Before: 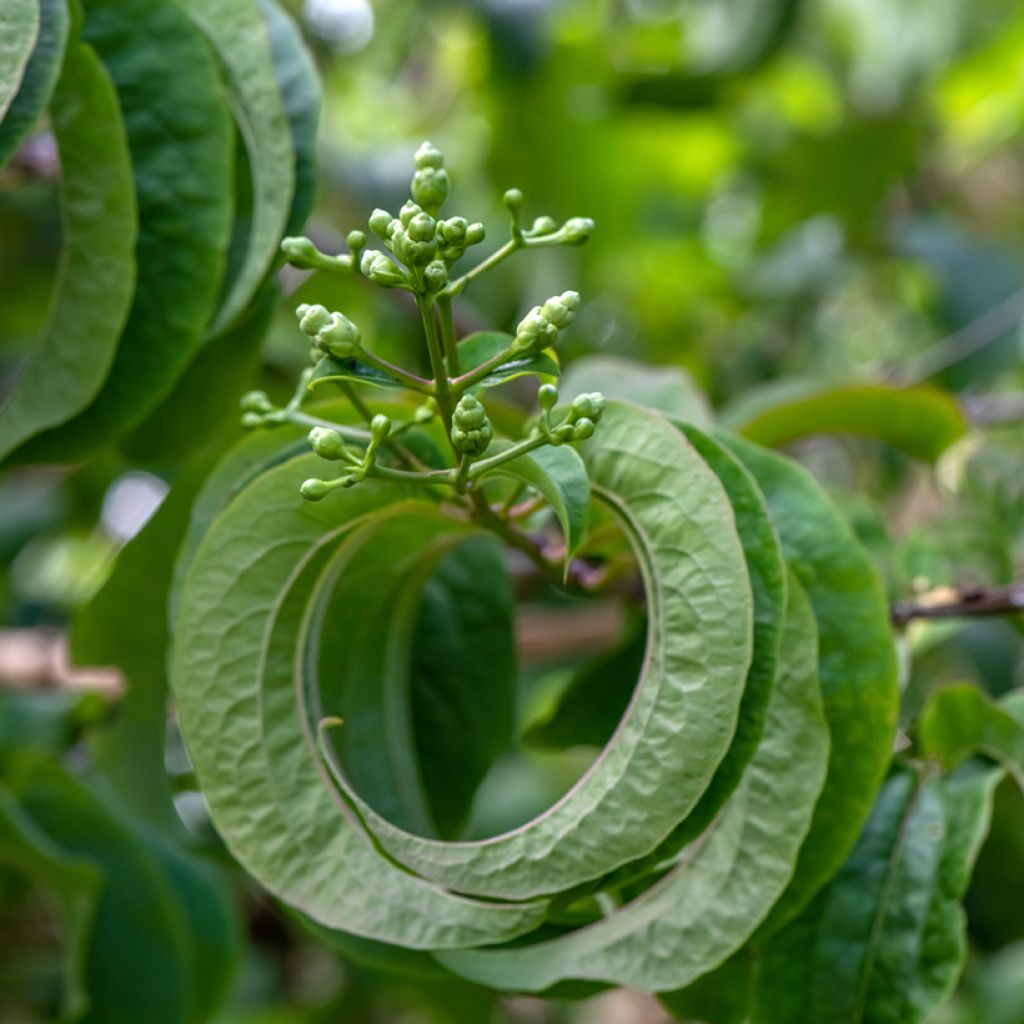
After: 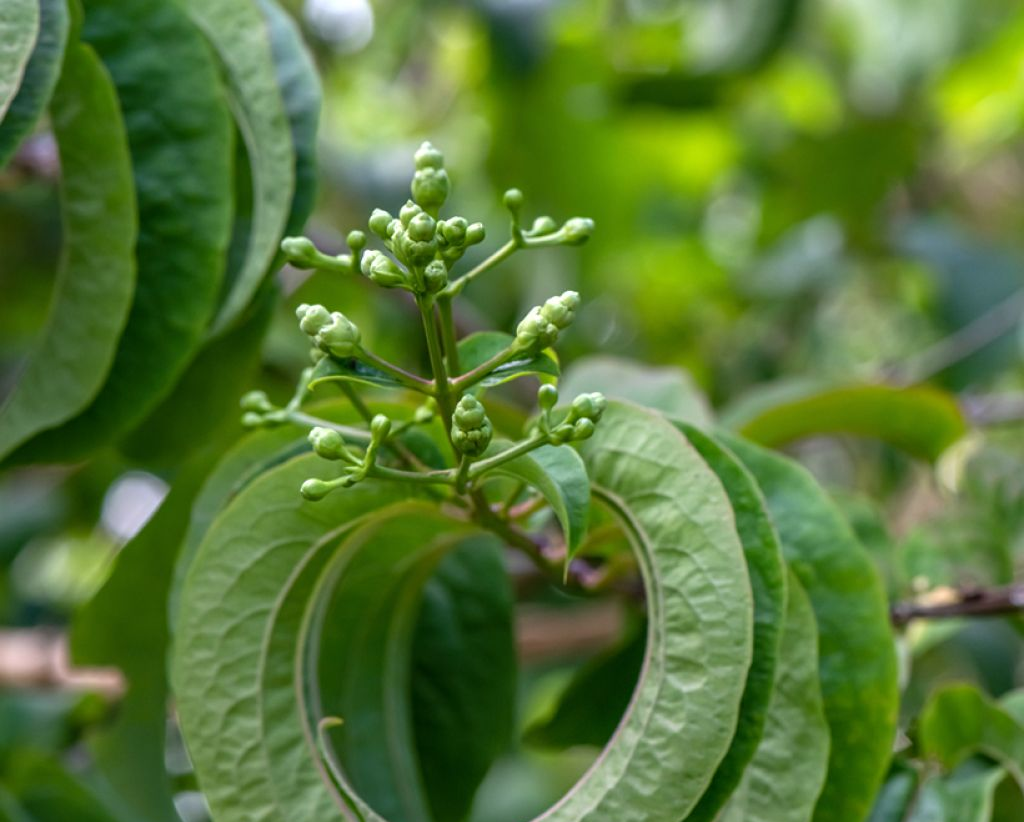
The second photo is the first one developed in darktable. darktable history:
crop: bottom 19.682%
